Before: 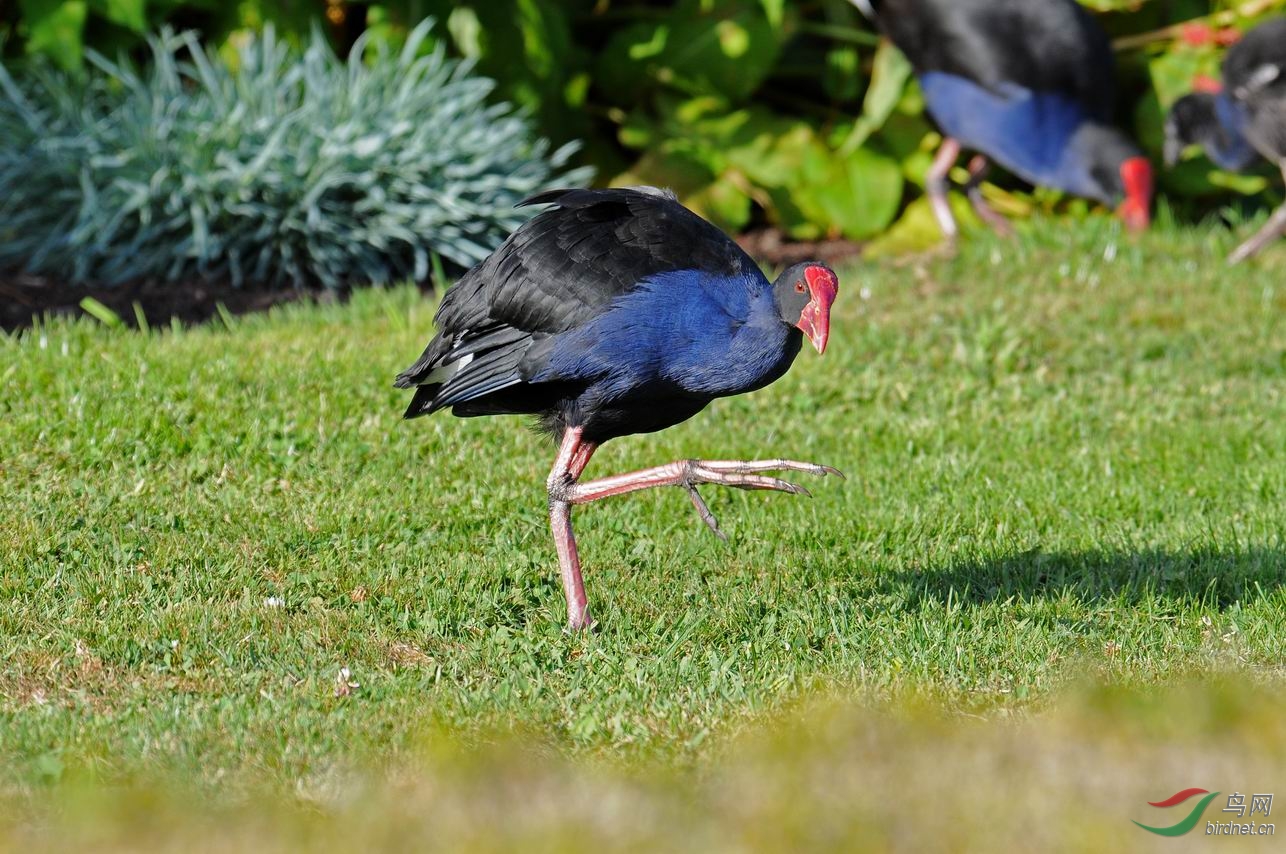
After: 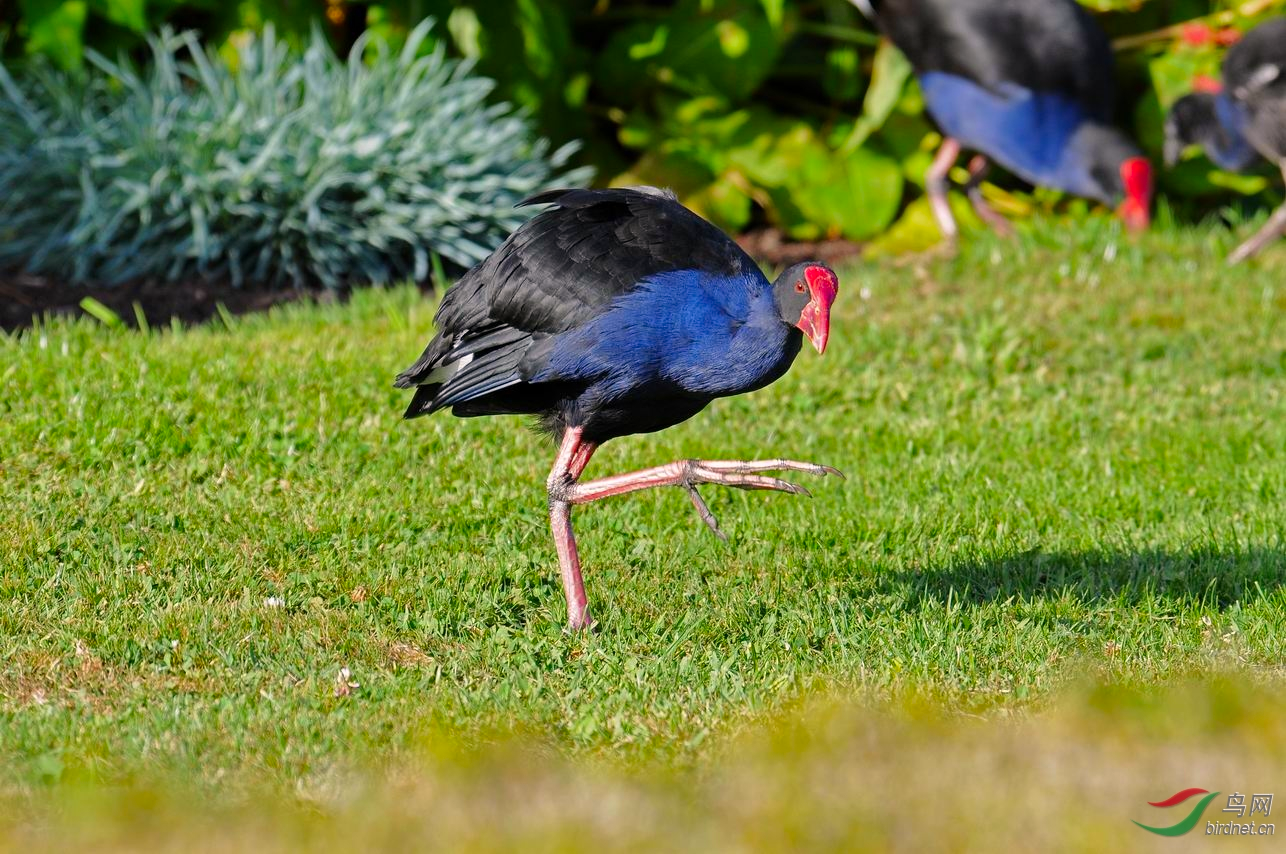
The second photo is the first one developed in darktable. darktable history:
color correction: highlights a* 3.47, highlights b* 2.24, saturation 1.22
